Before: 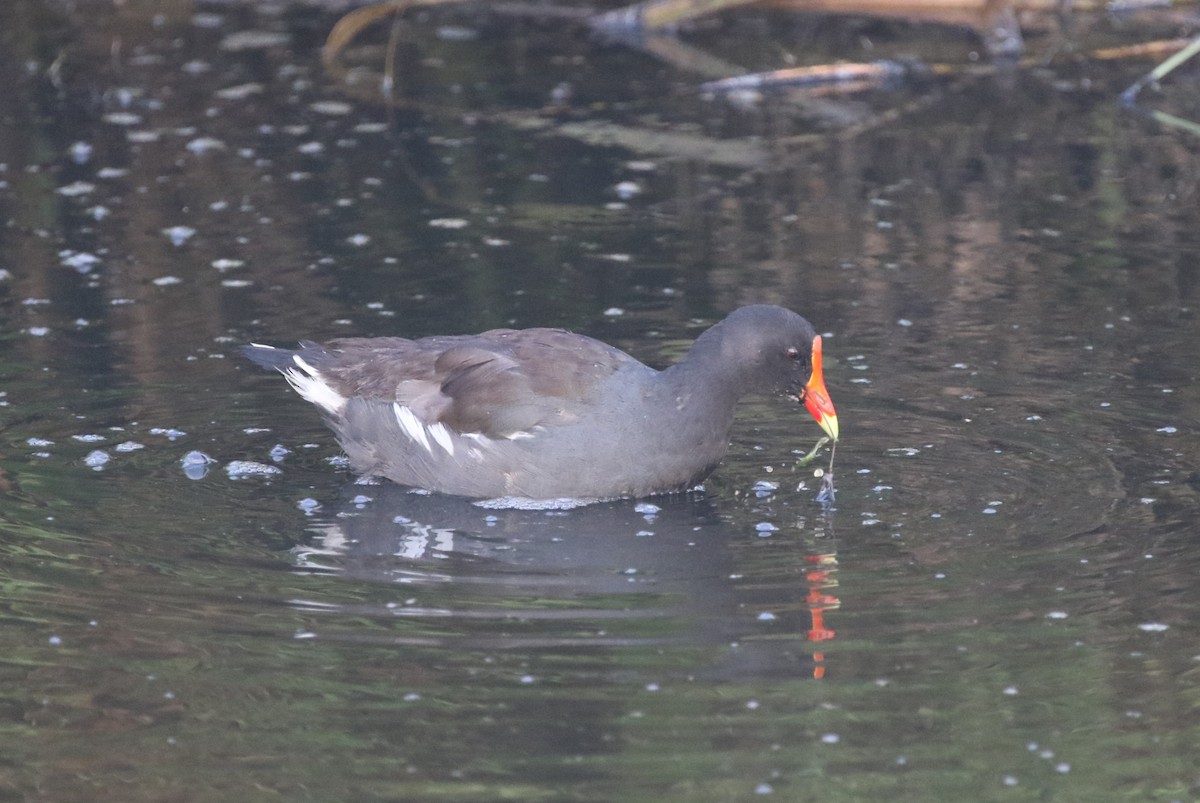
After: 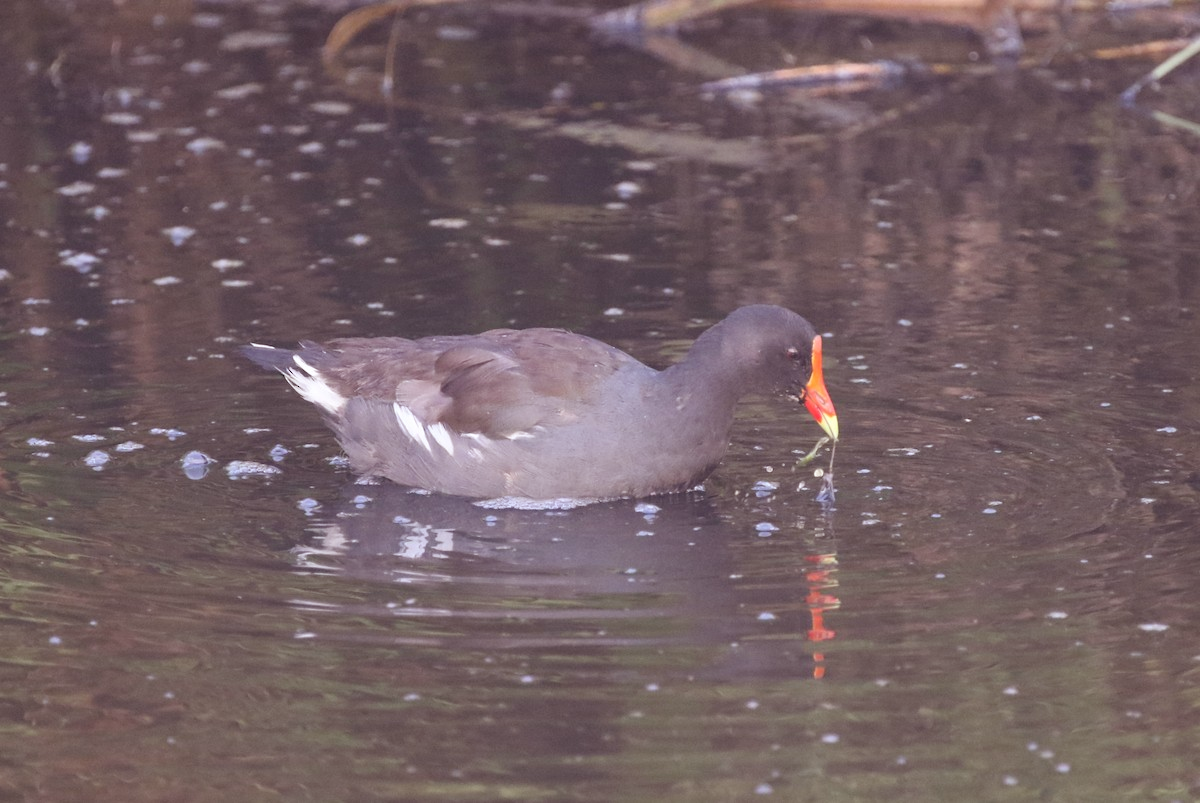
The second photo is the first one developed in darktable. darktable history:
exposure: compensate highlight preservation false
rgb levels: mode RGB, independent channels, levels [[0, 0.474, 1], [0, 0.5, 1], [0, 0.5, 1]]
color correction: highlights a* 0.003, highlights b* -0.283
